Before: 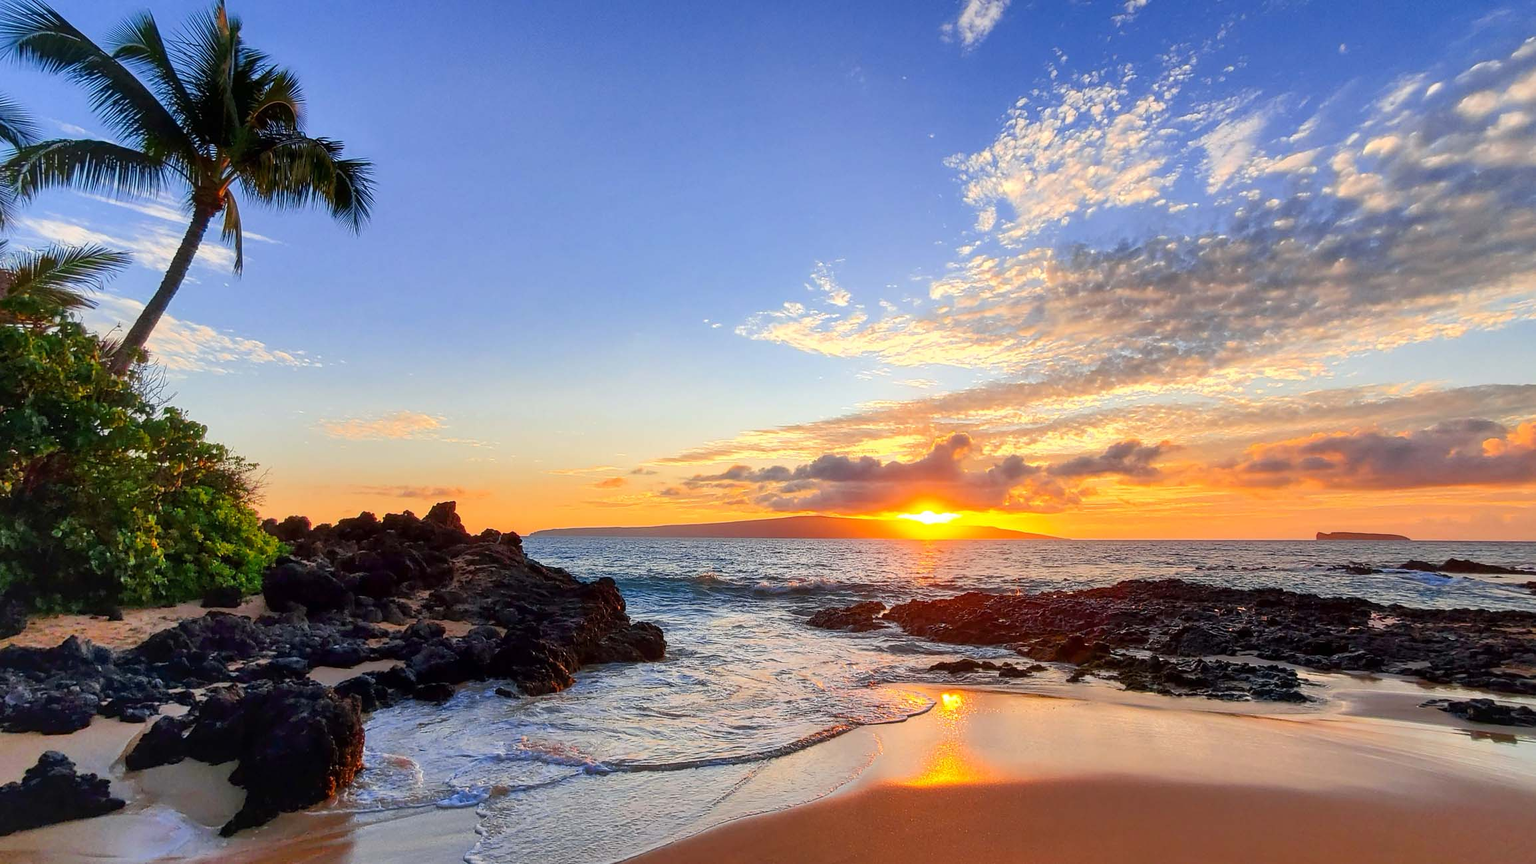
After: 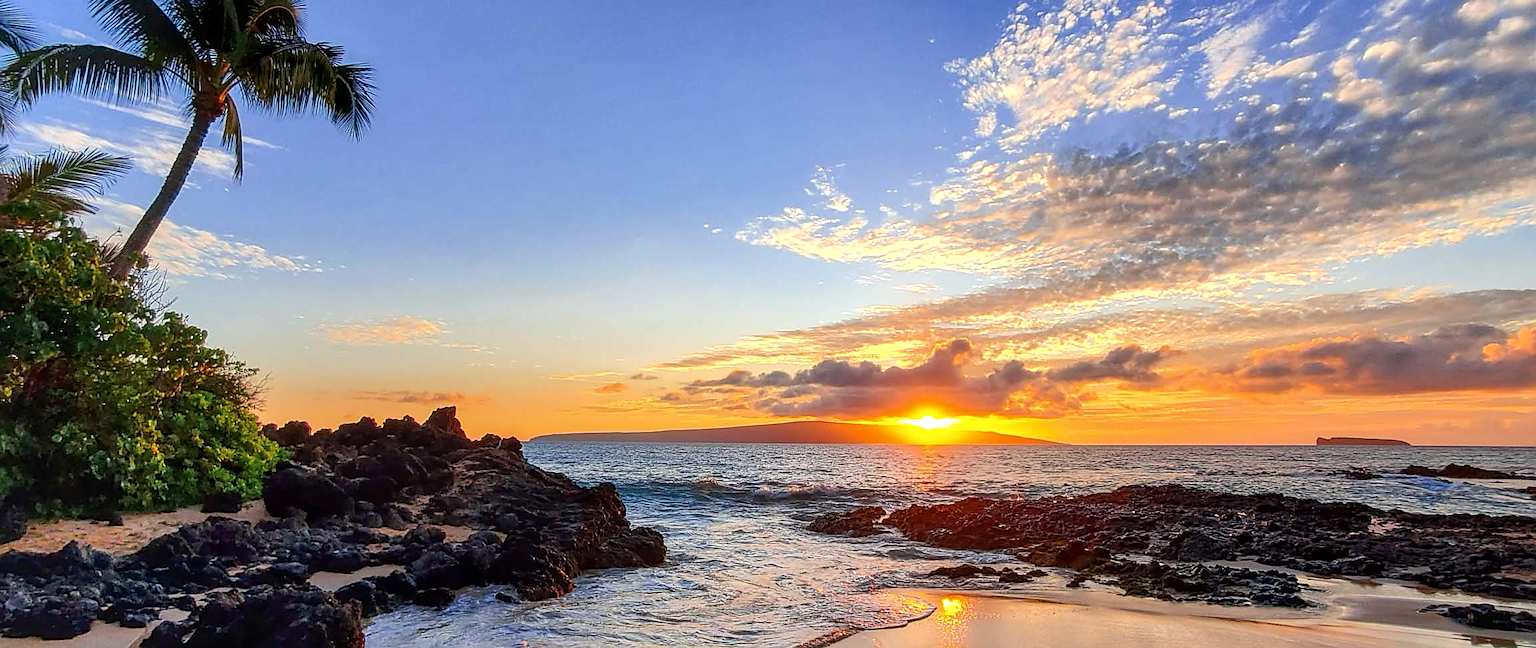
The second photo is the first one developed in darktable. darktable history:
crop: top 11.014%, bottom 13.907%
local contrast: on, module defaults
exposure: compensate highlight preservation false
sharpen: on, module defaults
